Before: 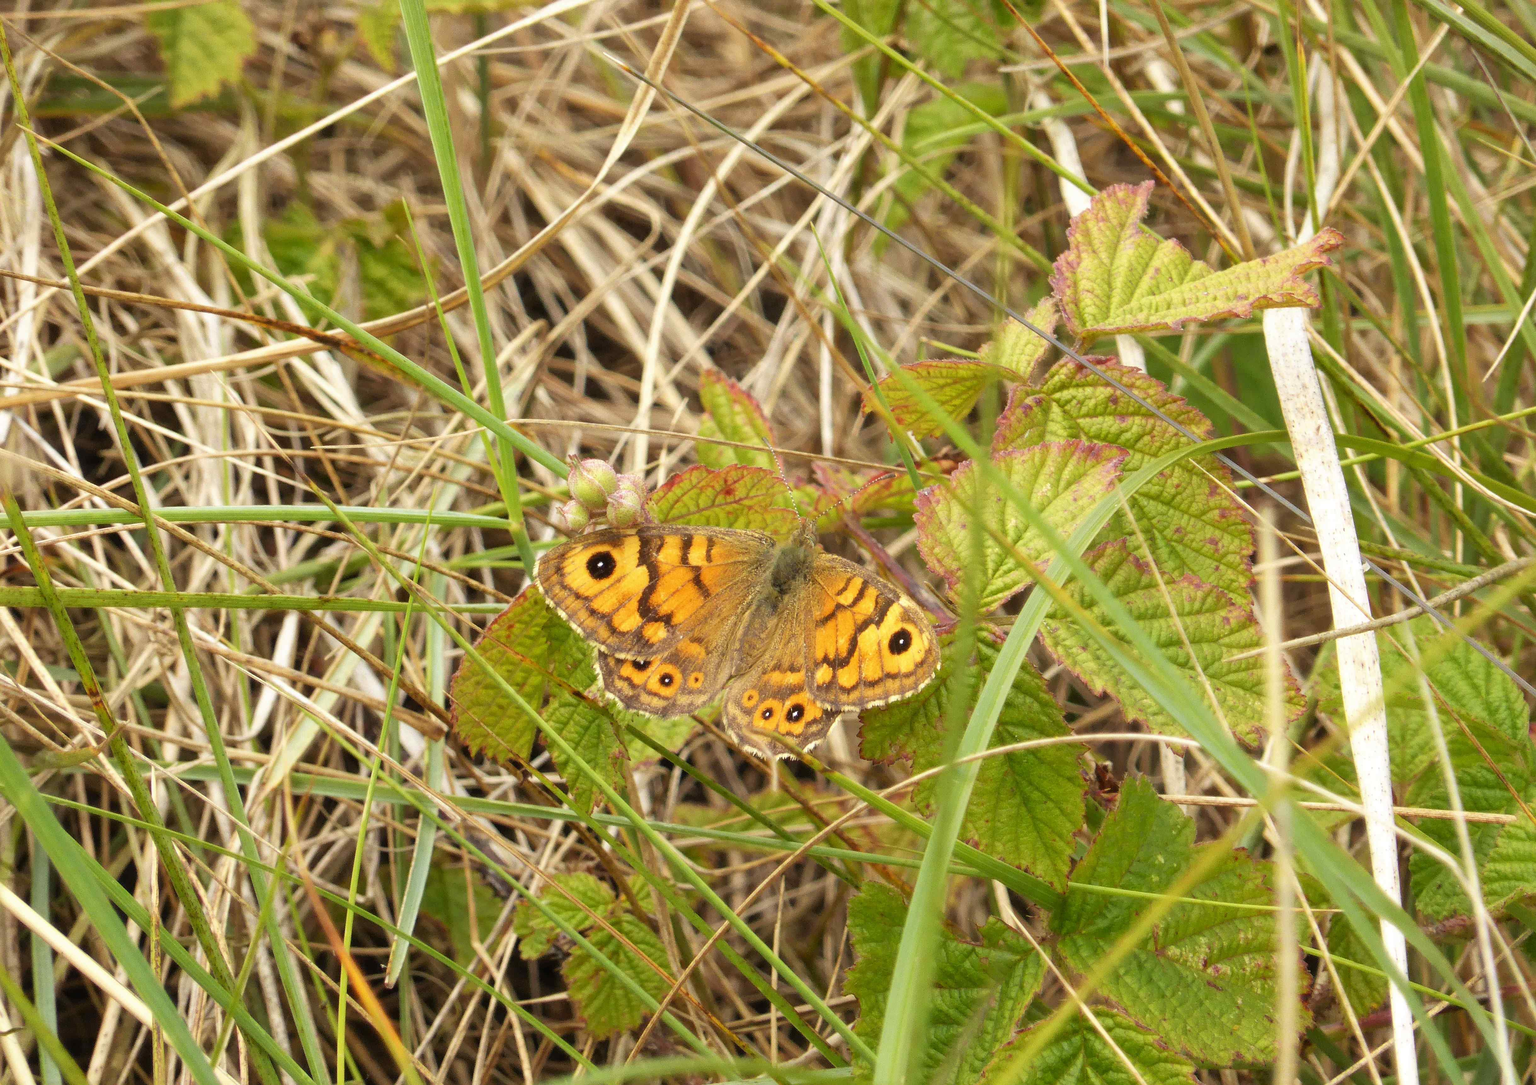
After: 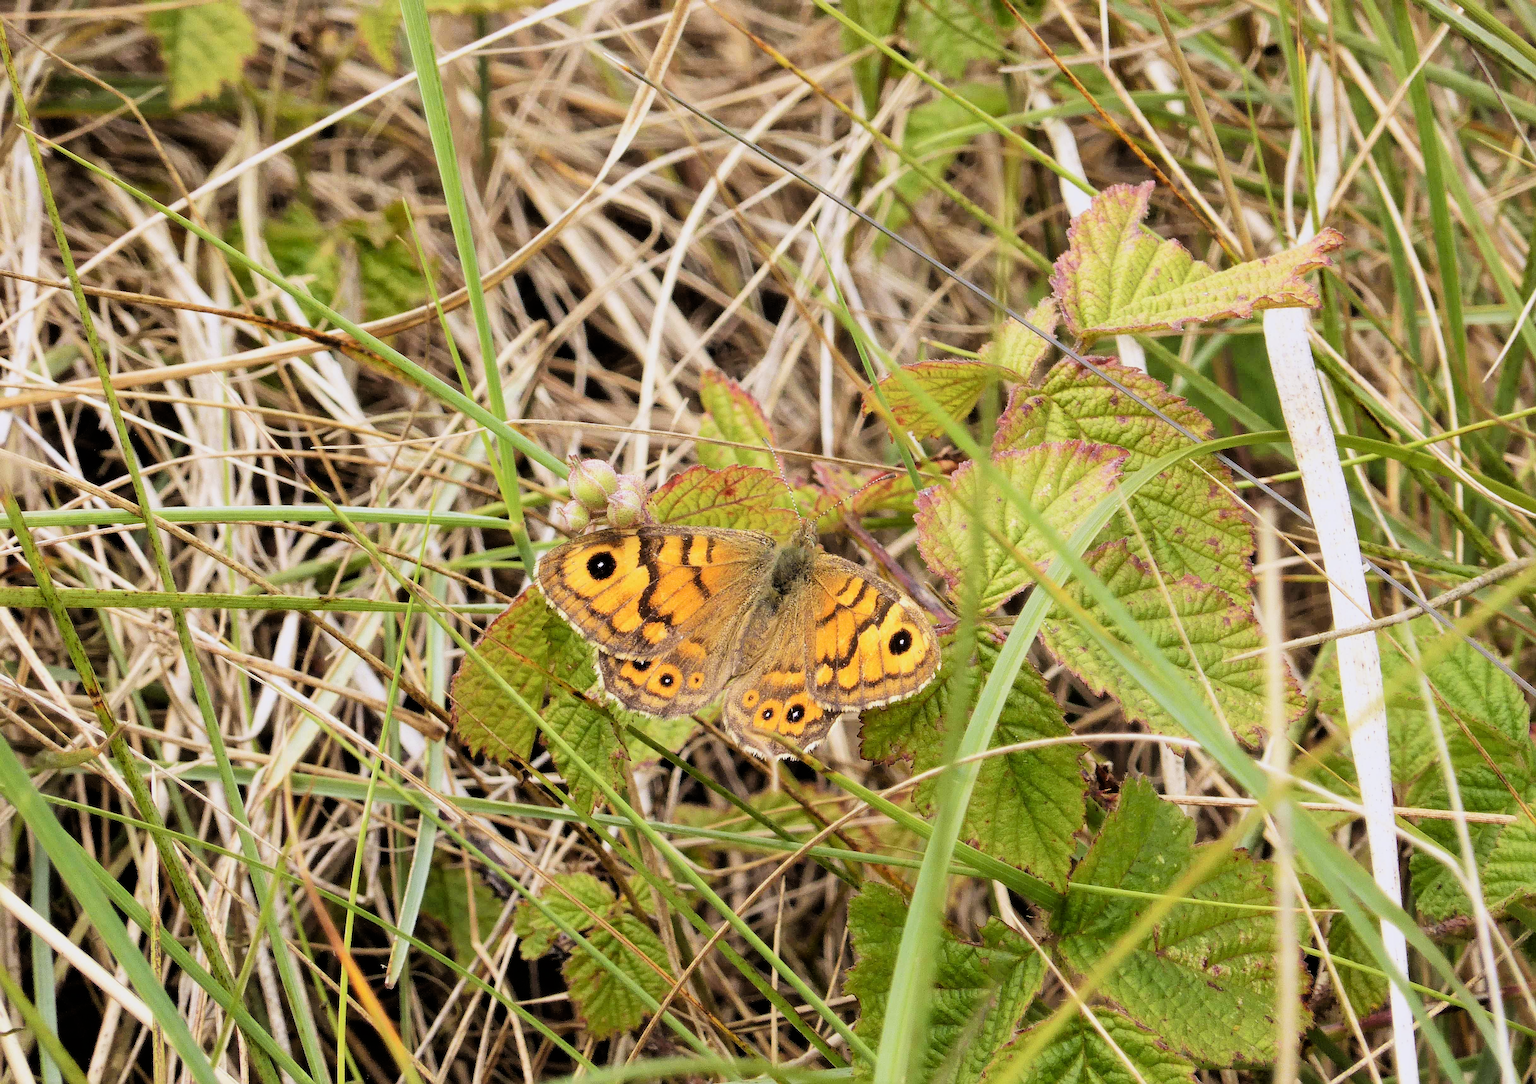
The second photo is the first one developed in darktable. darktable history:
sharpen: on, module defaults
filmic rgb: black relative exposure -5 EV, white relative exposure 3.5 EV, hardness 3.19, contrast 1.4, highlights saturation mix -30%
white balance: red 1.004, blue 1.096
